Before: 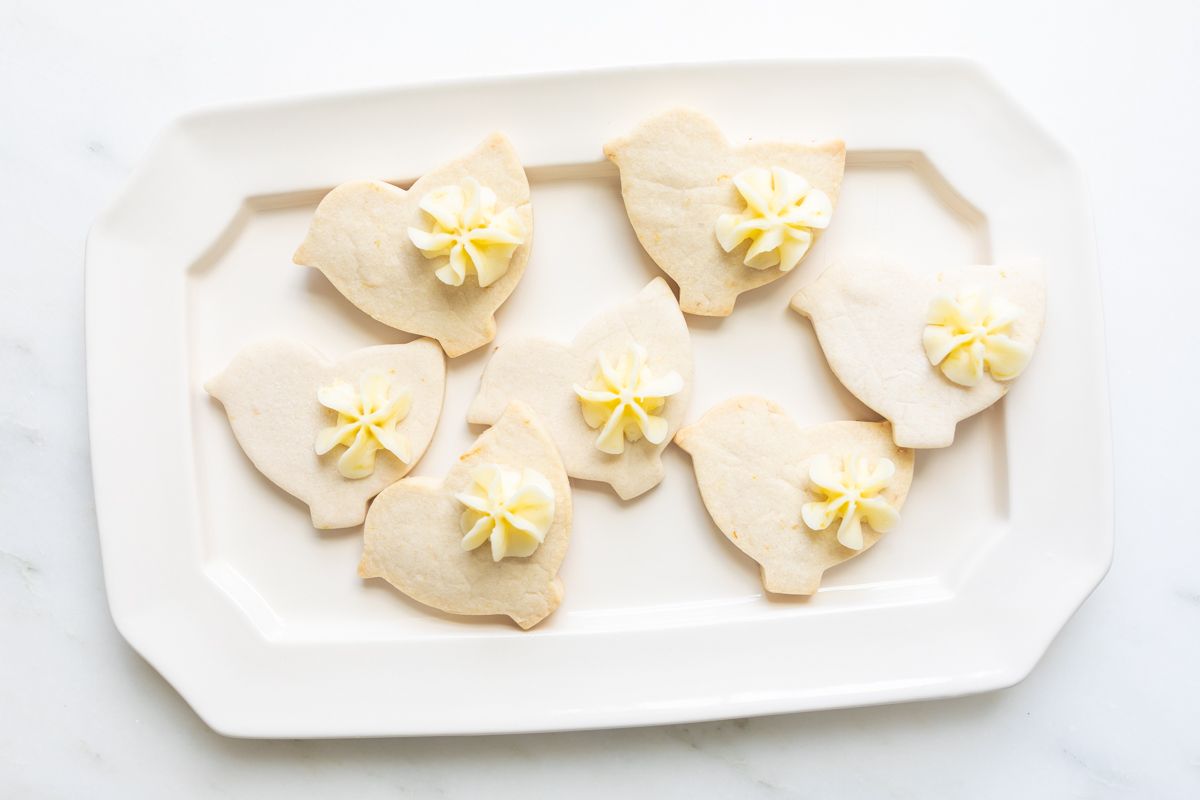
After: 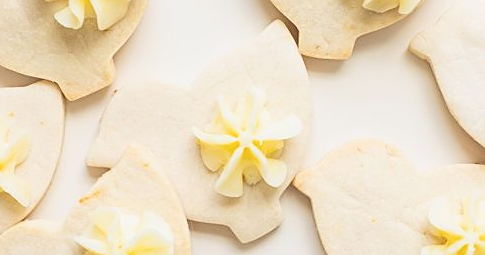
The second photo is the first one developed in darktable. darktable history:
exposure: exposure -0.151 EV, compensate highlight preservation false
crop: left 31.751%, top 32.172%, right 27.8%, bottom 35.83%
sharpen: on, module defaults
contrast brightness saturation: contrast 0.15, brightness 0.05
